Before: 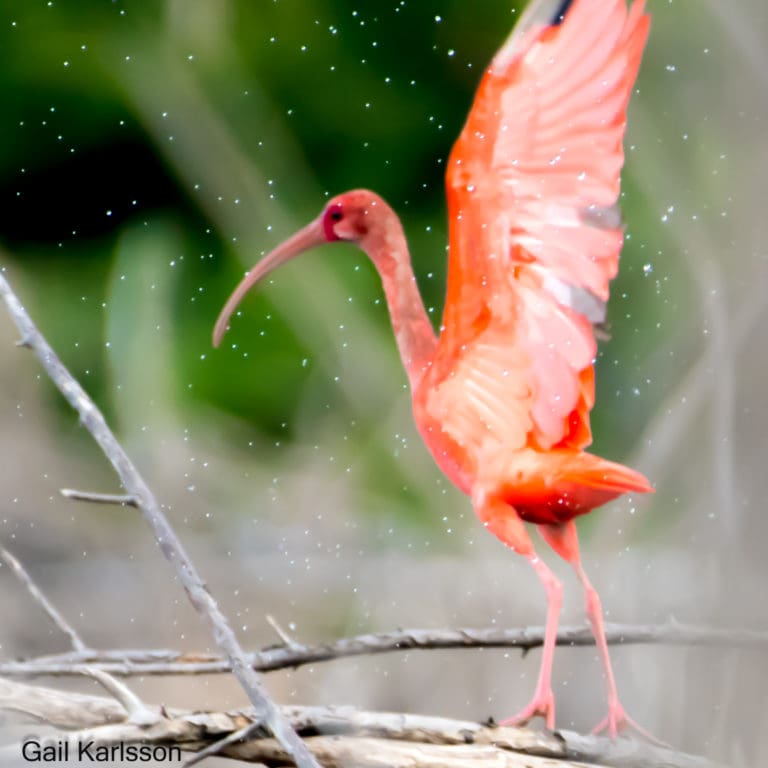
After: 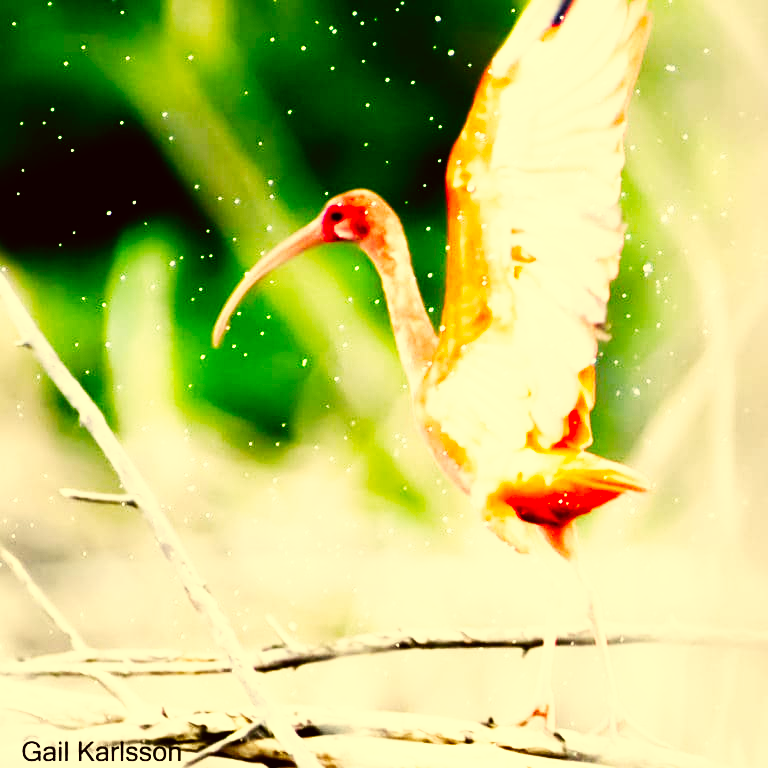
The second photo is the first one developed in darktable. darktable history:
sharpen: radius 2.127, amount 0.38, threshold 0.219
color correction: highlights a* 0.162, highlights b* 29.35, shadows a* -0.289, shadows b* 21.38
base curve: curves: ch0 [(0, 0) (0.007, 0.004) (0.027, 0.03) (0.046, 0.07) (0.207, 0.54) (0.442, 0.872) (0.673, 0.972) (1, 1)], preserve colors none
color balance rgb: global offset › chroma 0.059%, global offset › hue 253.14°, shadows fall-off 101.337%, perceptual saturation grading › global saturation 25.295%, perceptual saturation grading › highlights -28.703%, perceptual saturation grading › shadows 33.669%, perceptual brilliance grading › global brilliance 21.516%, perceptual brilliance grading › shadows -34.639%, mask middle-gray fulcrum 21.88%
